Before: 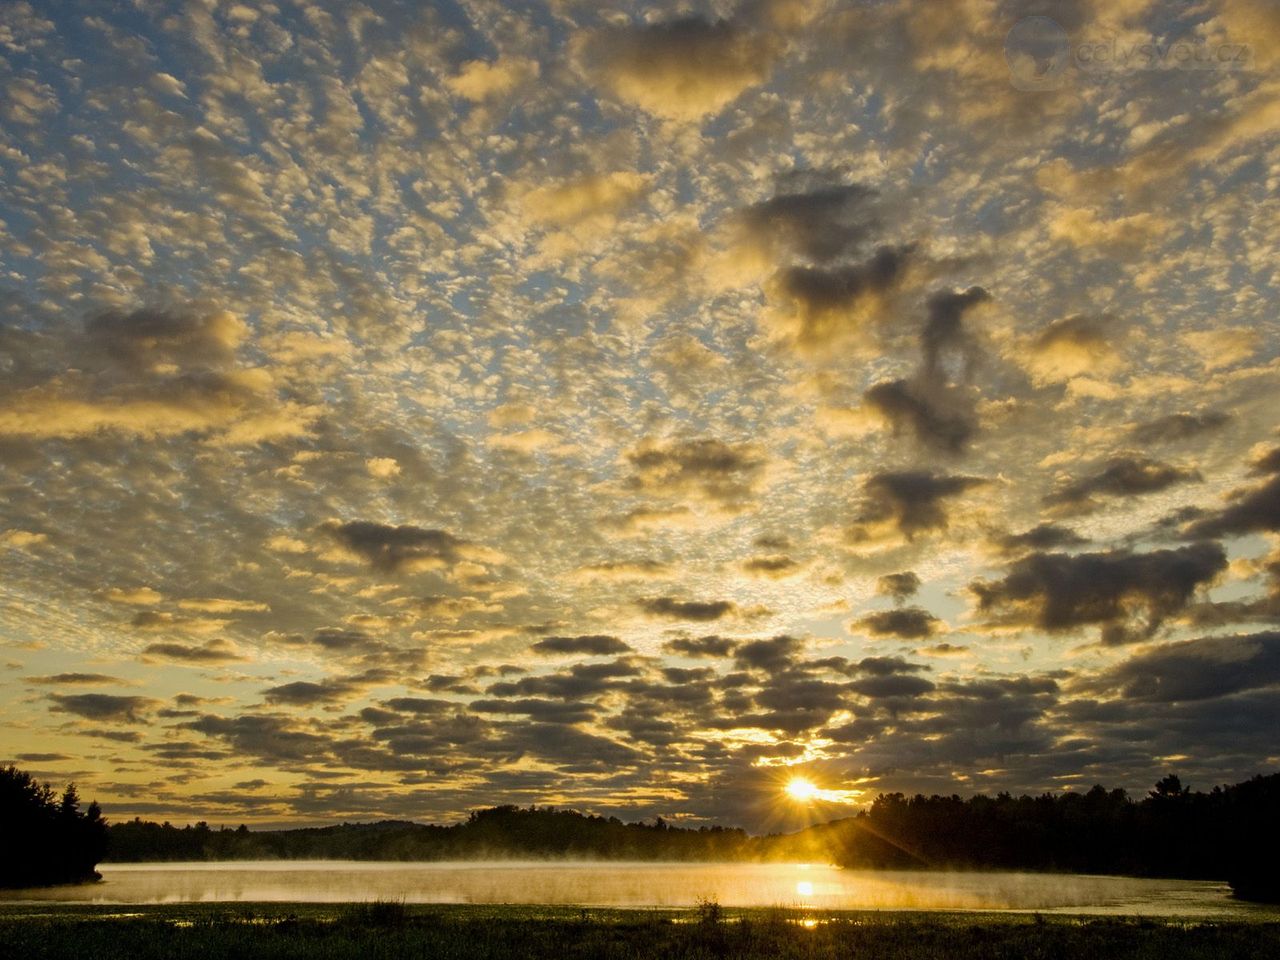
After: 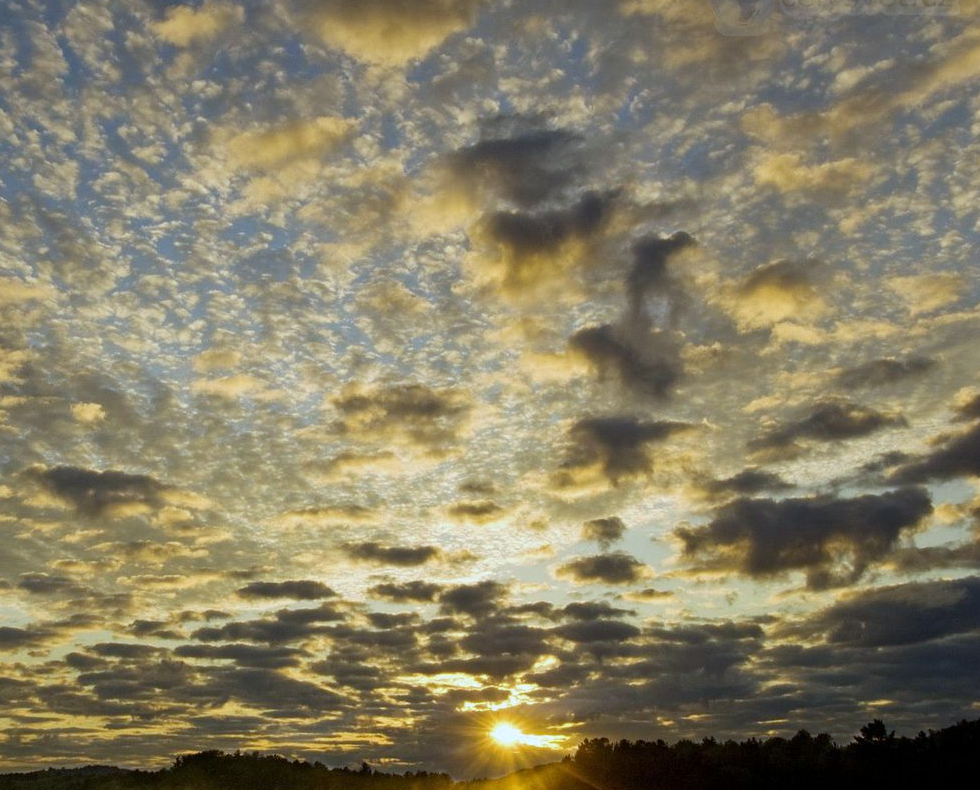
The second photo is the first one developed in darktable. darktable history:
white balance: red 0.926, green 1.003, blue 1.133
crop: left 23.095%, top 5.827%, bottom 11.854%
